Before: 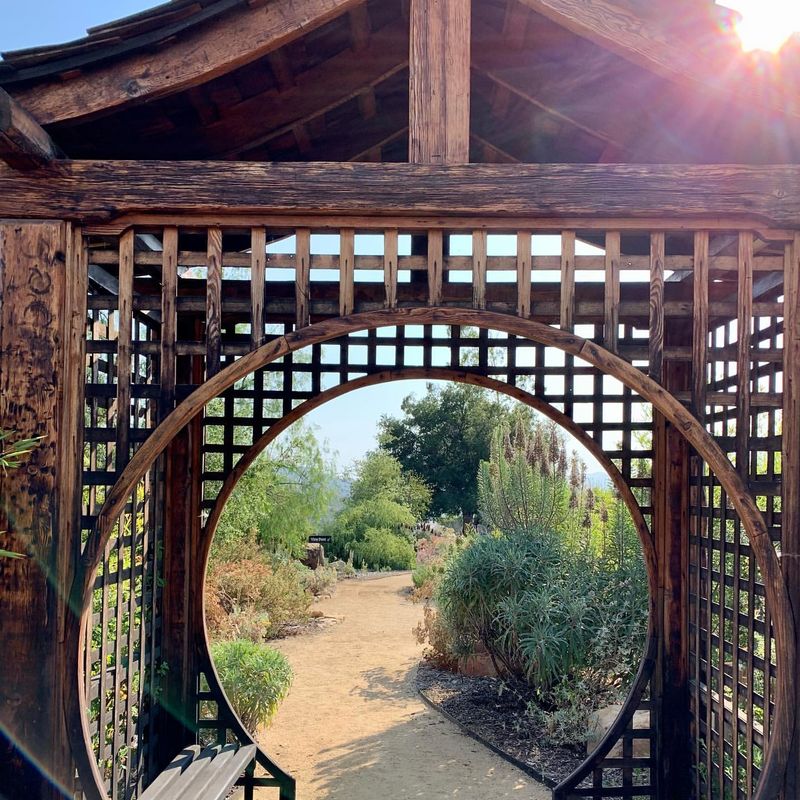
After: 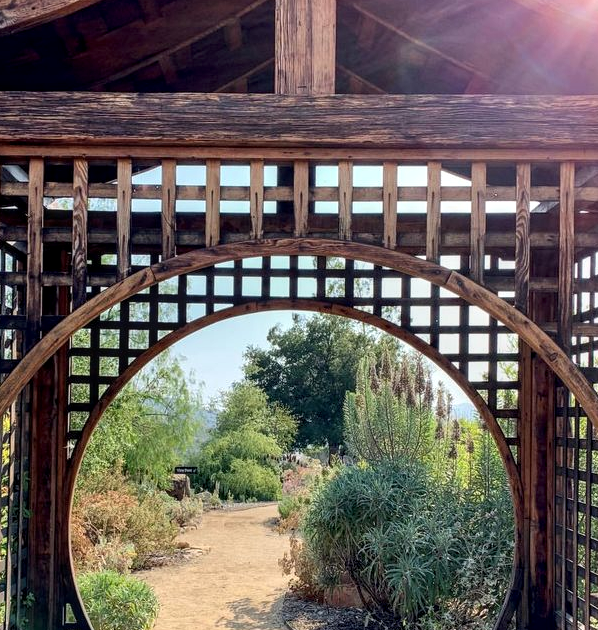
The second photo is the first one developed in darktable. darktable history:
local contrast: detail 130%
crop: left 16.768%, top 8.653%, right 8.362%, bottom 12.485%
